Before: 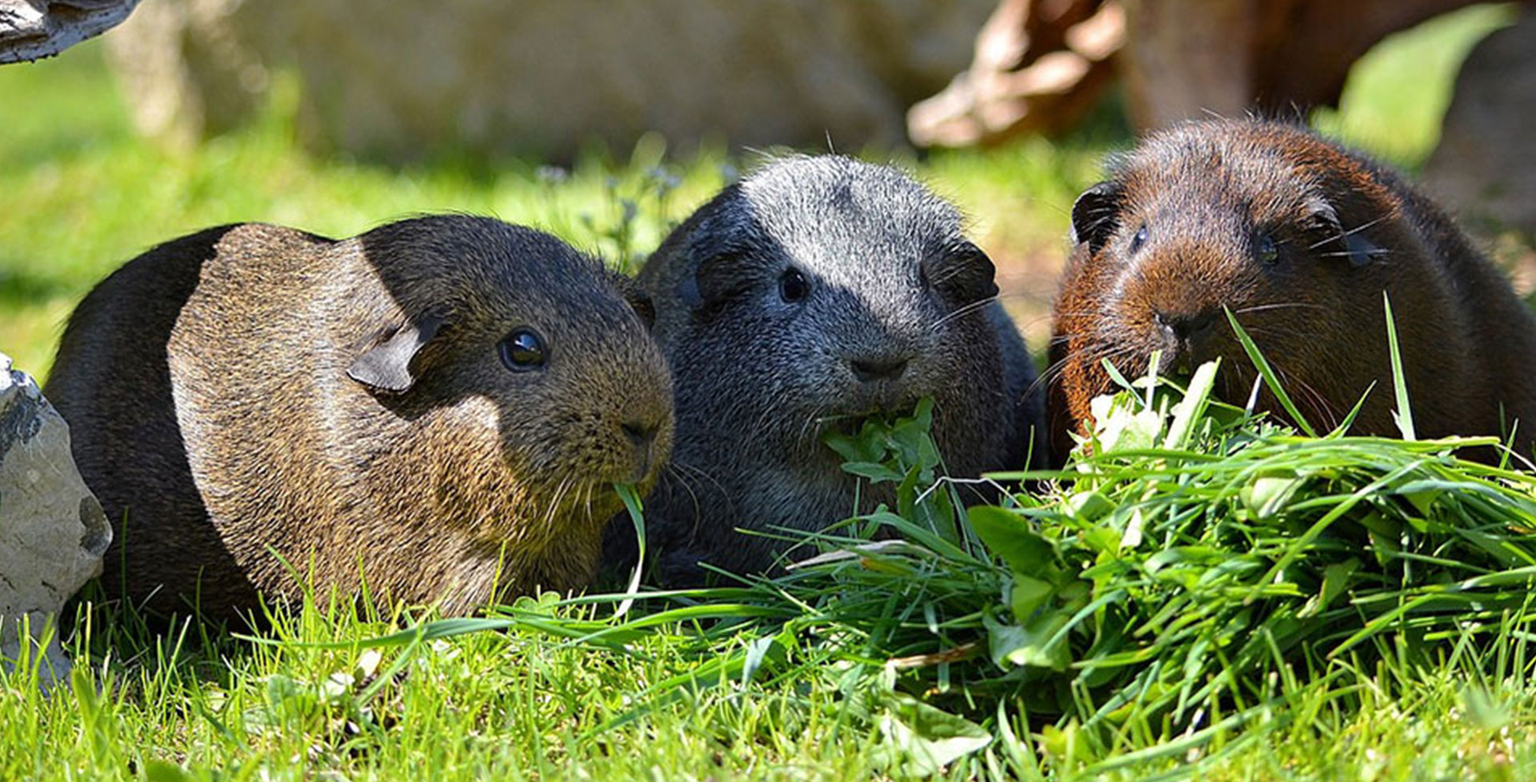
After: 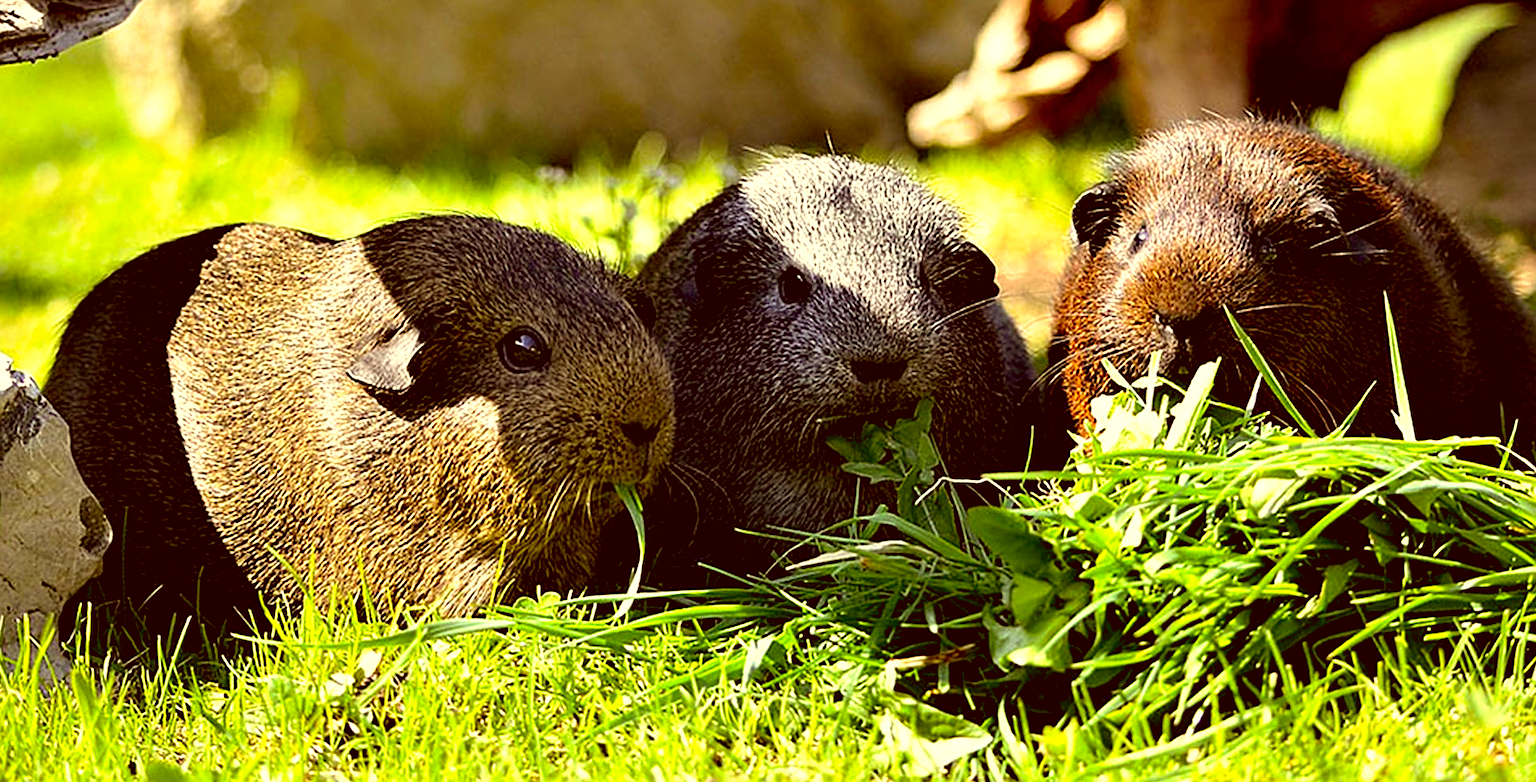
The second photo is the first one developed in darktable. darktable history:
color correction: highlights a* 0.99, highlights b* 23.56, shadows a* 15.72, shadows b* 24.37
exposure: black level correction 0, exposure 0.199 EV, compensate highlight preservation false
base curve: curves: ch0 [(0.017, 0) (0.425, 0.441) (0.844, 0.933) (1, 1)], preserve colors none
sharpen: on, module defaults
tone equalizer: -8 EV -0.418 EV, -7 EV -0.362 EV, -6 EV -0.294 EV, -5 EV -0.244 EV, -3 EV 0.22 EV, -2 EV 0.351 EV, -1 EV 0.414 EV, +0 EV 0.432 EV, smoothing diameter 2.14%, edges refinement/feathering 22.79, mask exposure compensation -1.57 EV, filter diffusion 5
